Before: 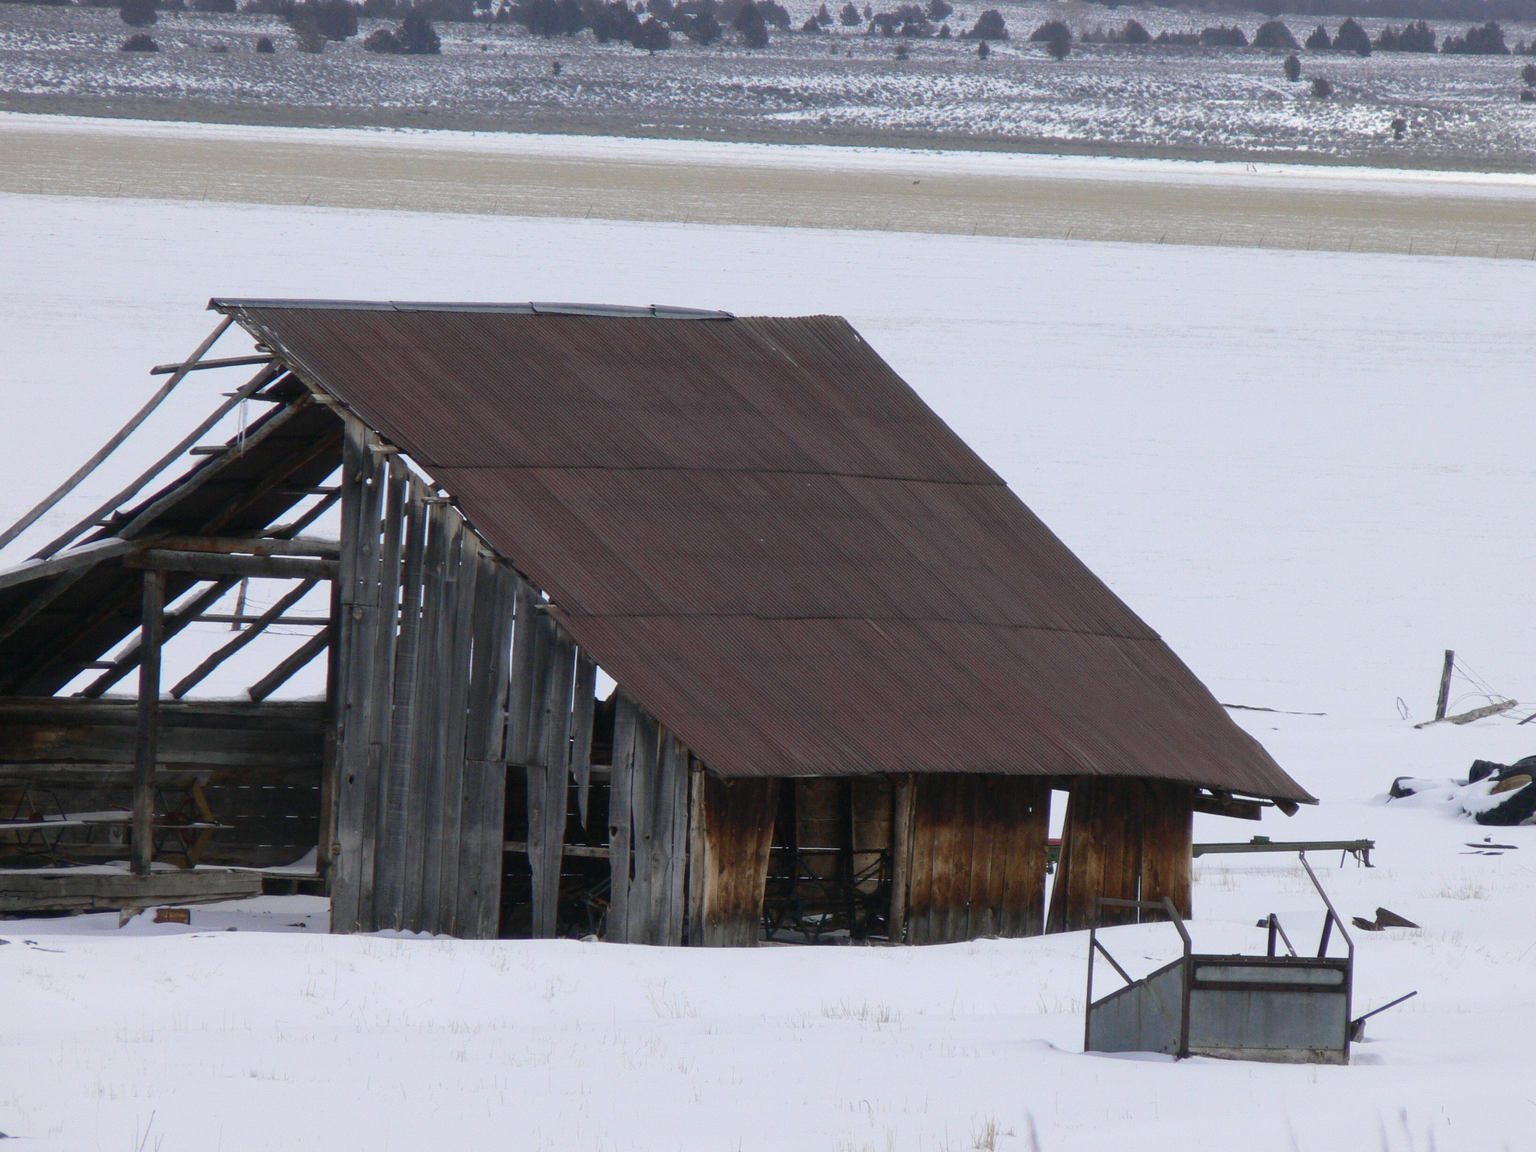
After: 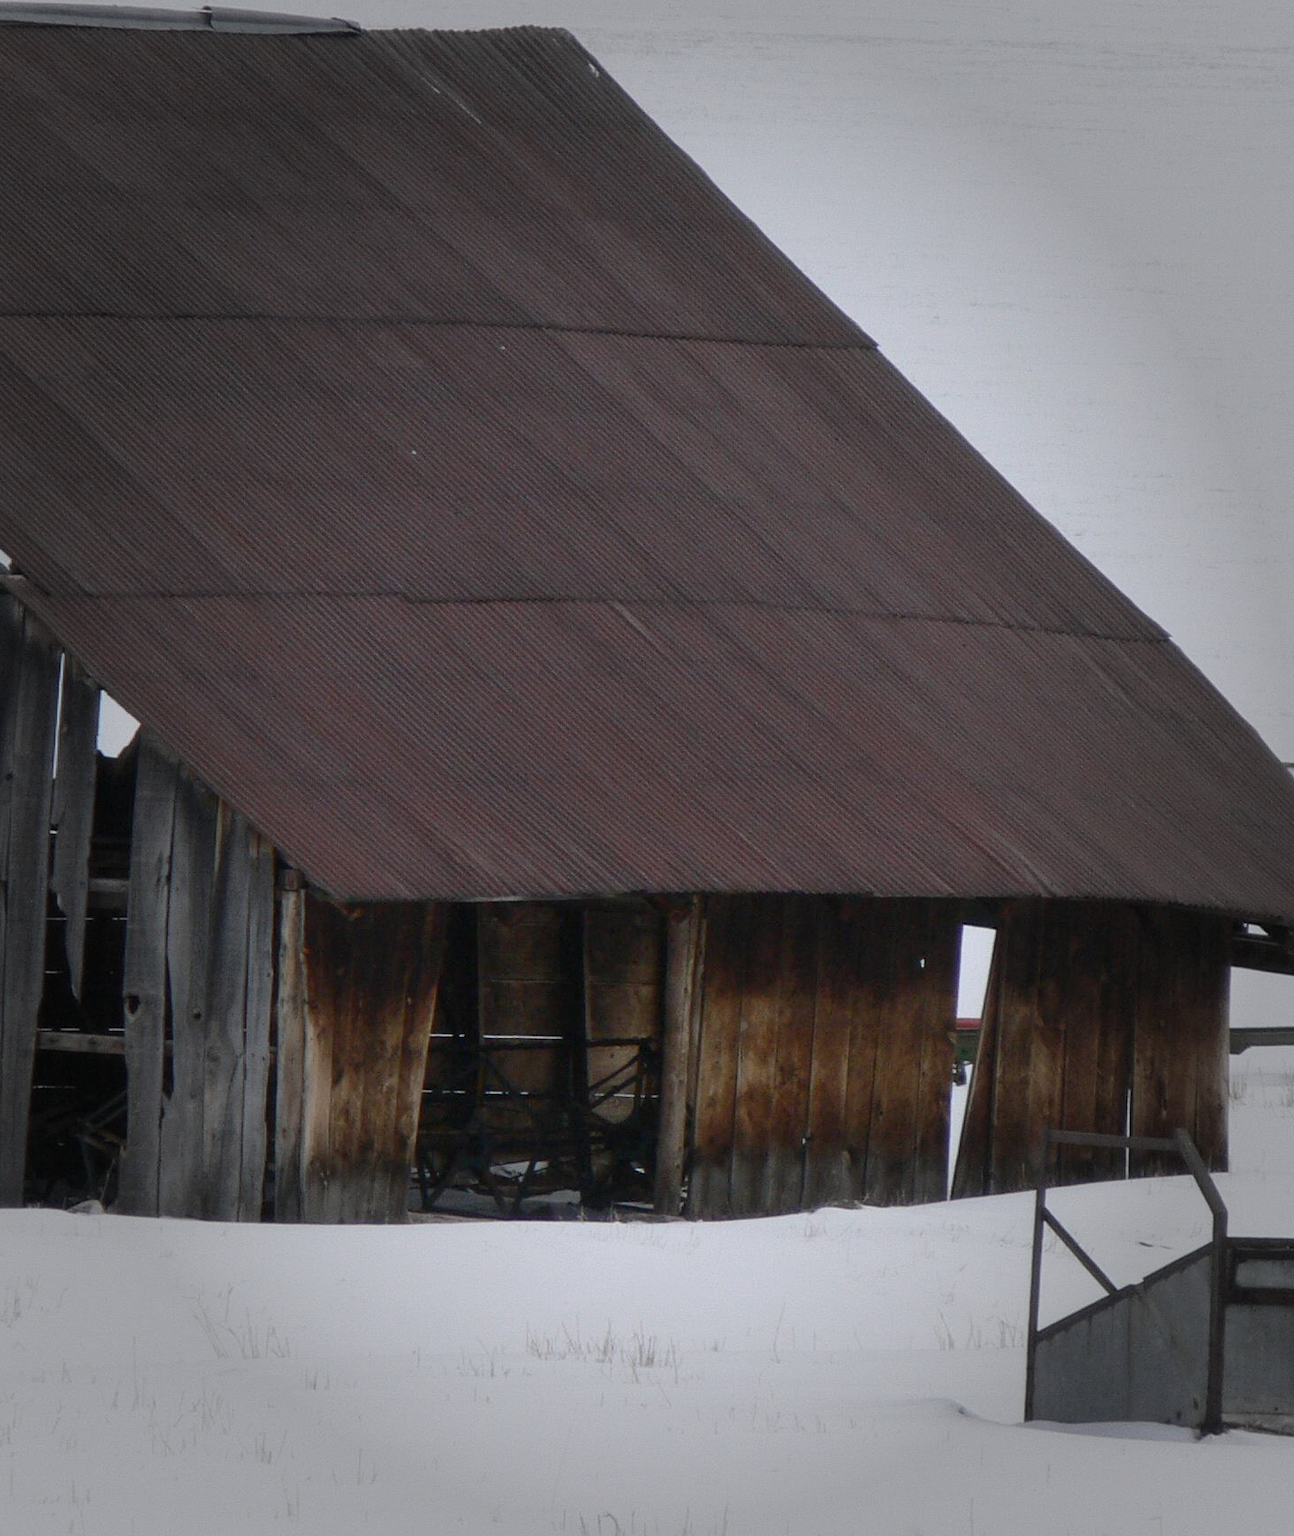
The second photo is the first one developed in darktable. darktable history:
crop: left 35.389%, top 26.158%, right 20.112%, bottom 3.437%
vignetting: fall-off start 49.23%, automatic ratio true, width/height ratio 1.289, unbound false
